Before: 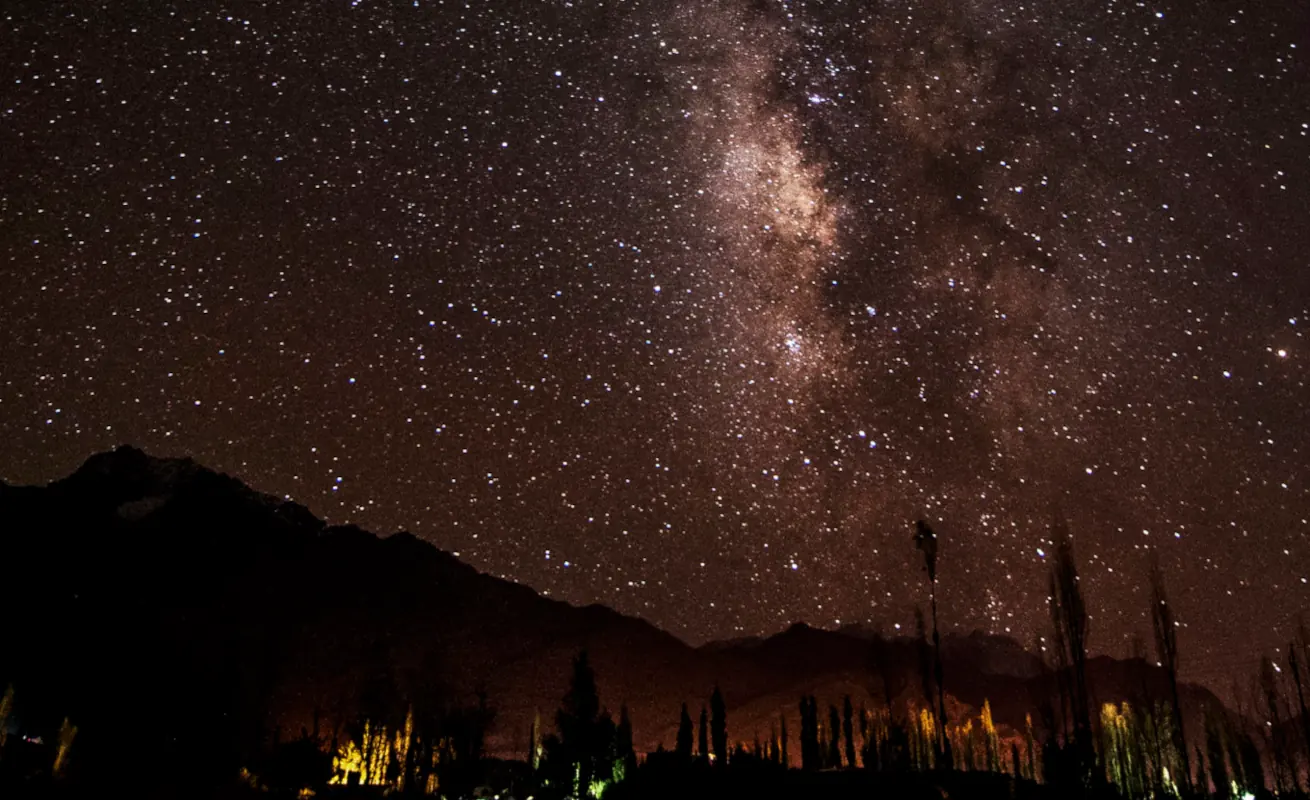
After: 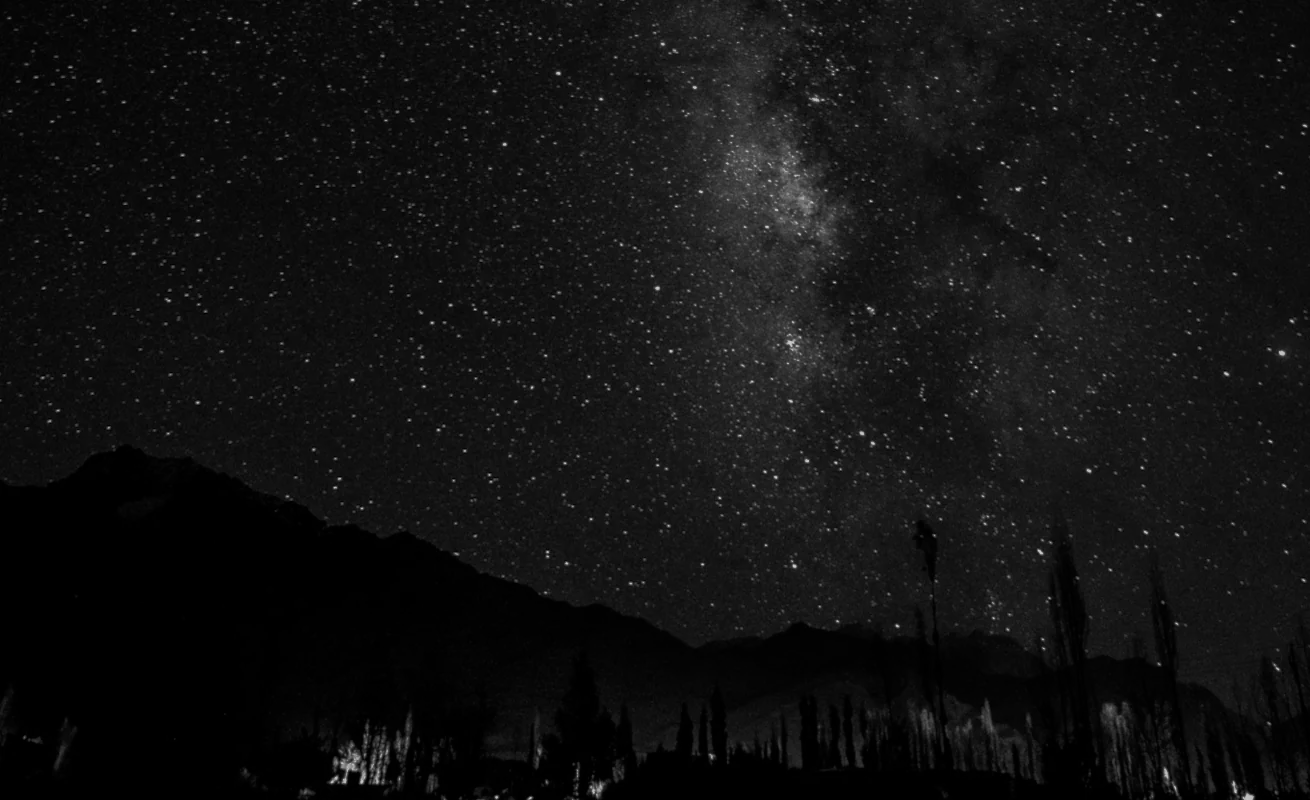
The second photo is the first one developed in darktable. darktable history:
base curve: curves: ch0 [(0, 0) (0.564, 0.291) (0.802, 0.731) (1, 1)]
monochrome: a 79.32, b 81.83, size 1.1
